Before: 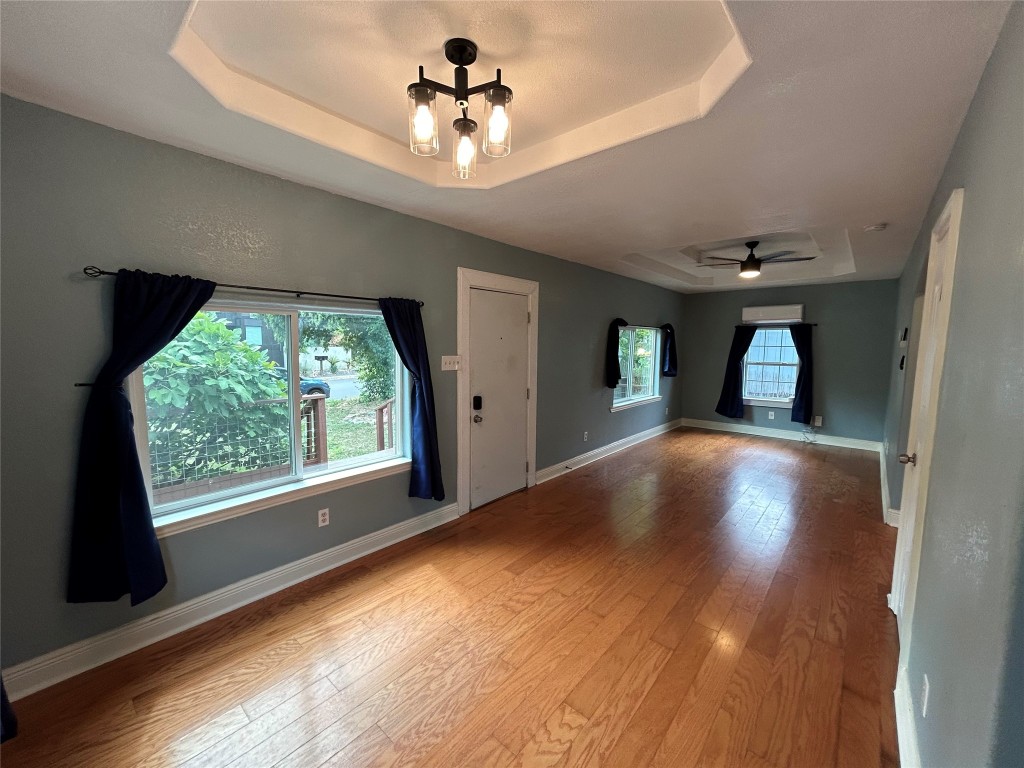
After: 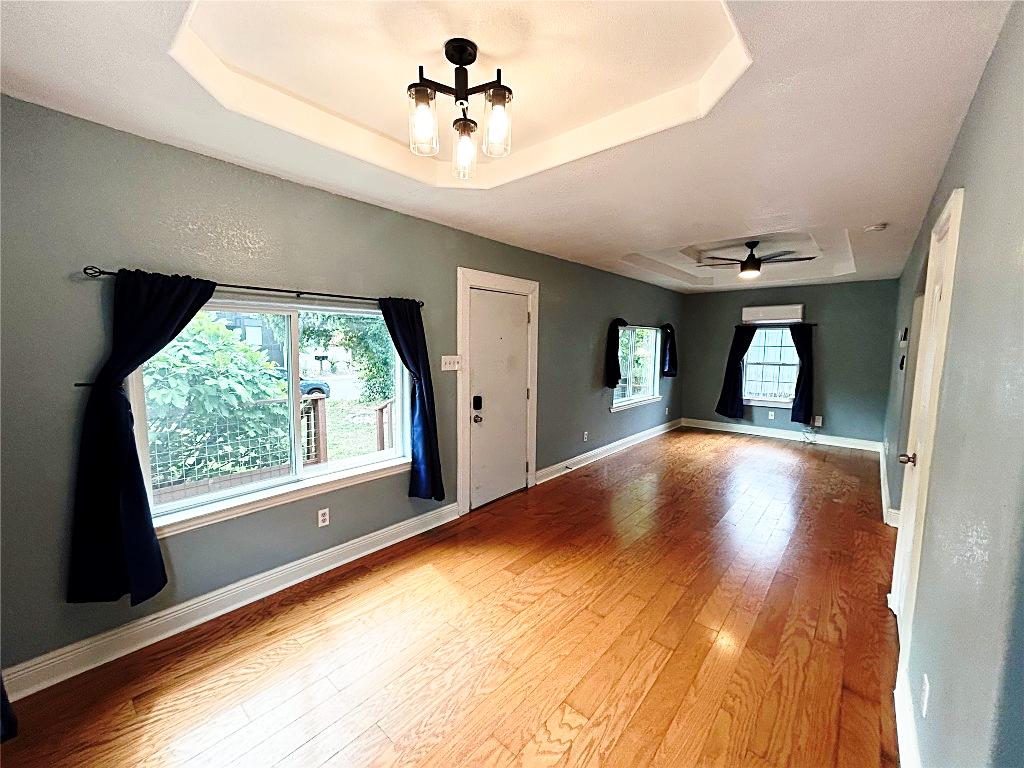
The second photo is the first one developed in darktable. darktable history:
sharpen: on, module defaults
base curve: curves: ch0 [(0, 0) (0.028, 0.03) (0.121, 0.232) (0.46, 0.748) (0.859, 0.968) (1, 1)], preserve colors none
shadows and highlights: shadows 1.56, highlights 41.47
